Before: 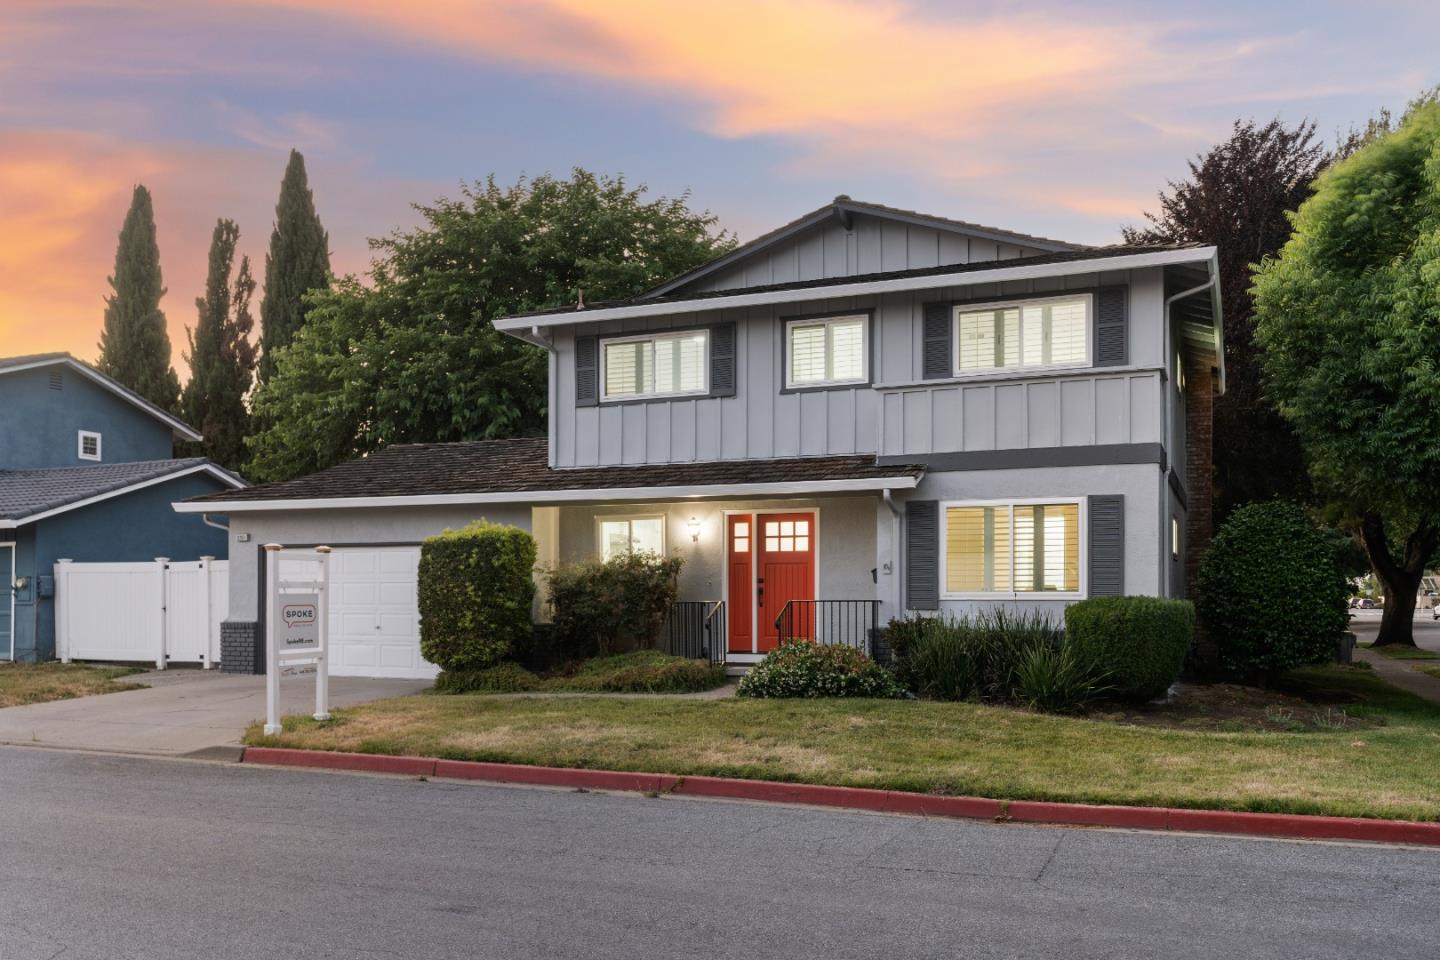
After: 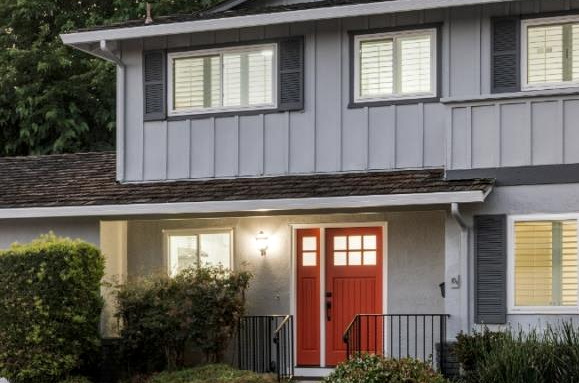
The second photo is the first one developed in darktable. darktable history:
local contrast: on, module defaults
crop: left 30%, top 29.812%, right 29.782%, bottom 30.212%
